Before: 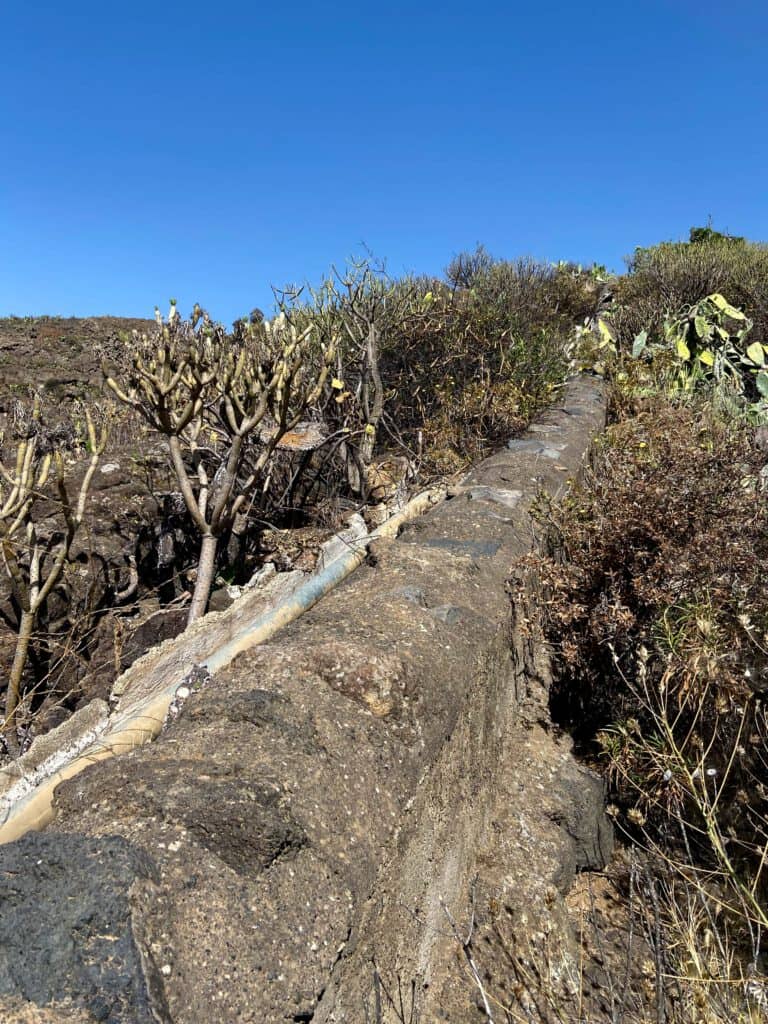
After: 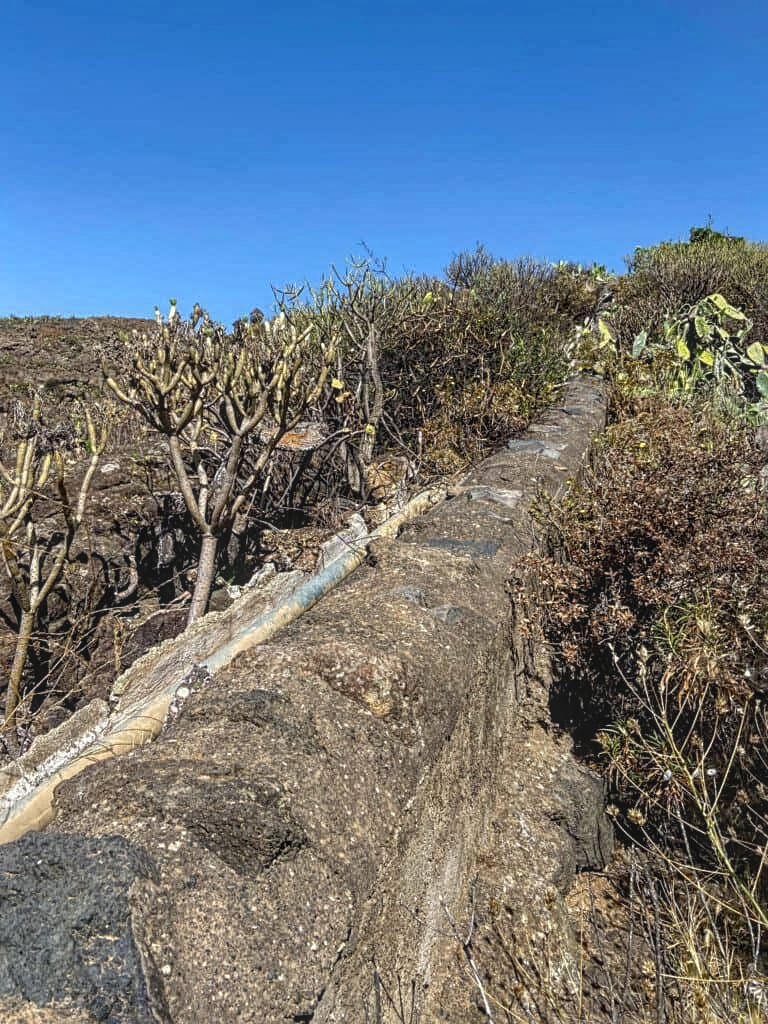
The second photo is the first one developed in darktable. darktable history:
local contrast: highlights 67%, shadows 32%, detail 167%, midtone range 0.2
levels: levels [0, 0.499, 1]
sharpen: radius 2.219, amount 0.389, threshold 0.204
